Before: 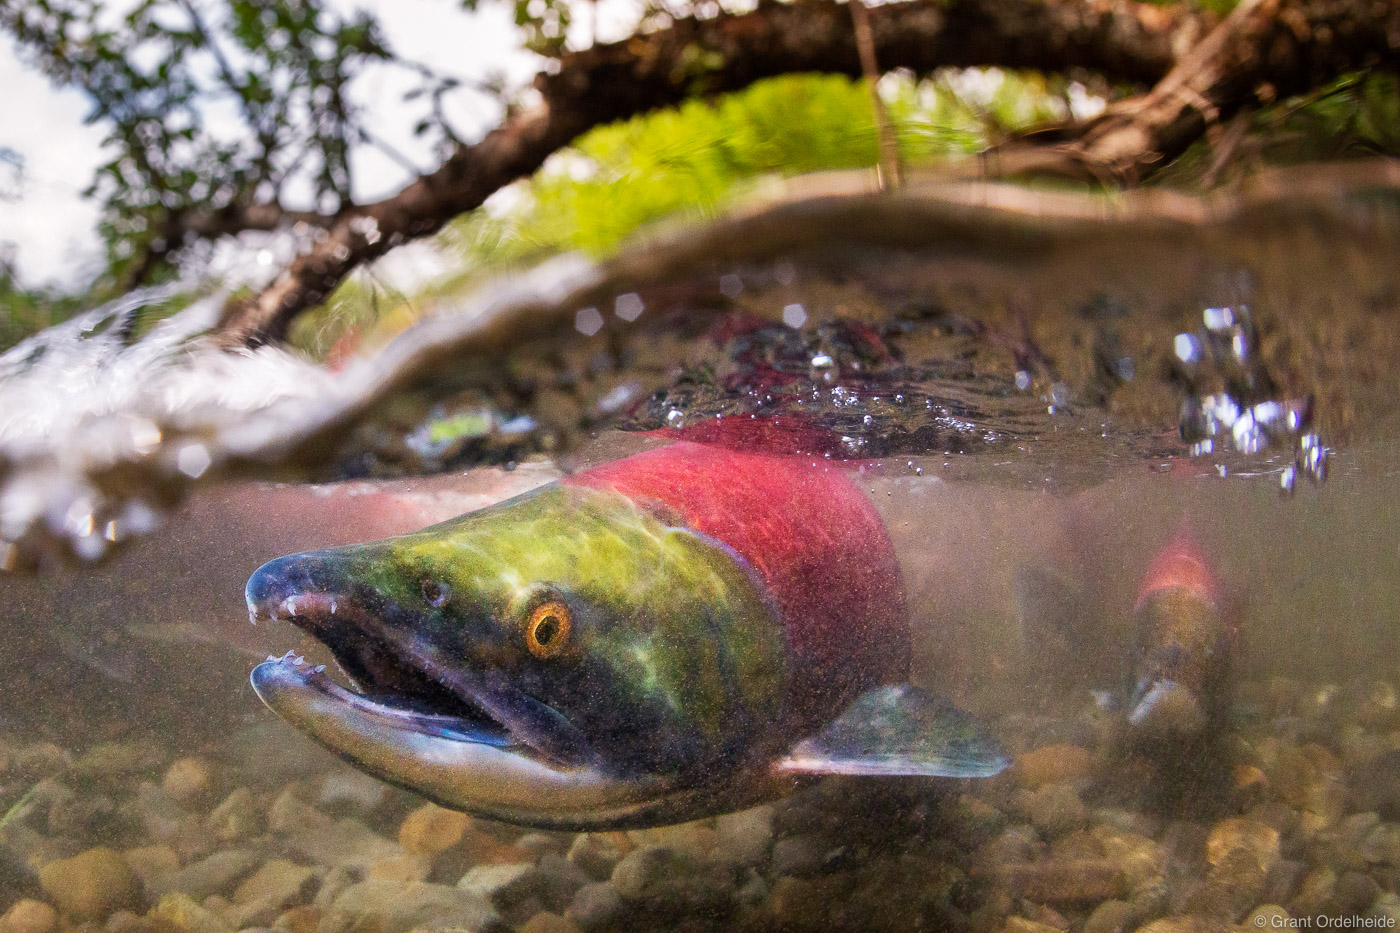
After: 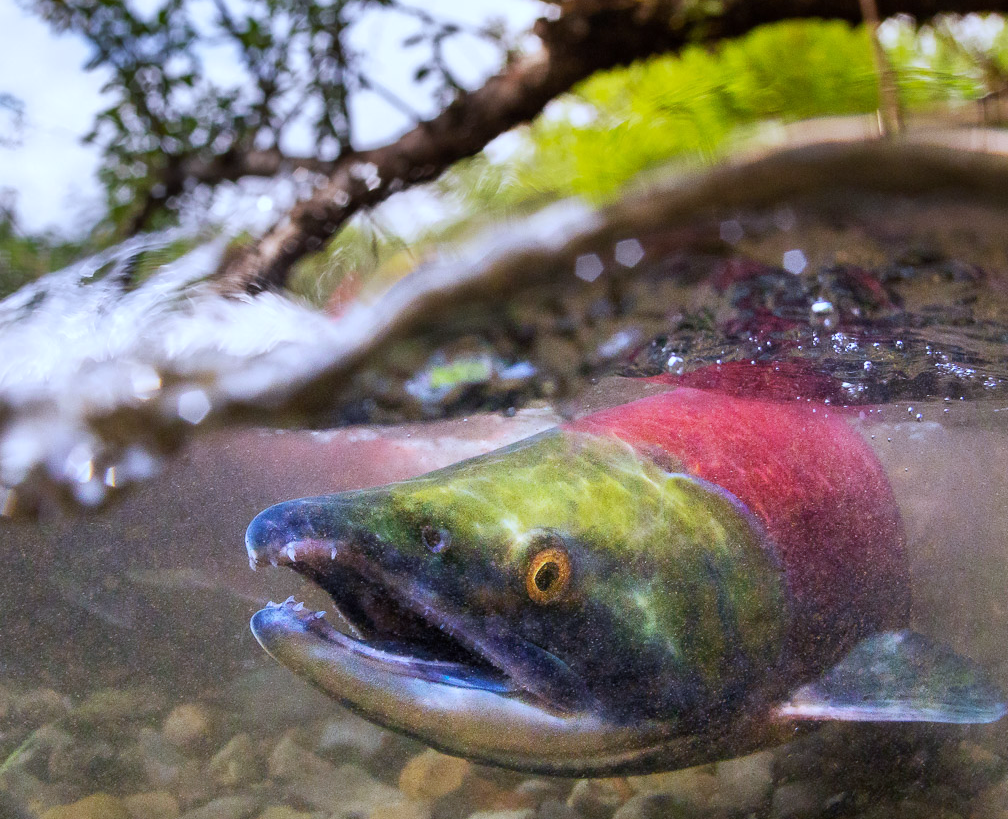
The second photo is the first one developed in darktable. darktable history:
white balance: red 0.926, green 1.003, blue 1.133
crop: top 5.803%, right 27.864%, bottom 5.804%
